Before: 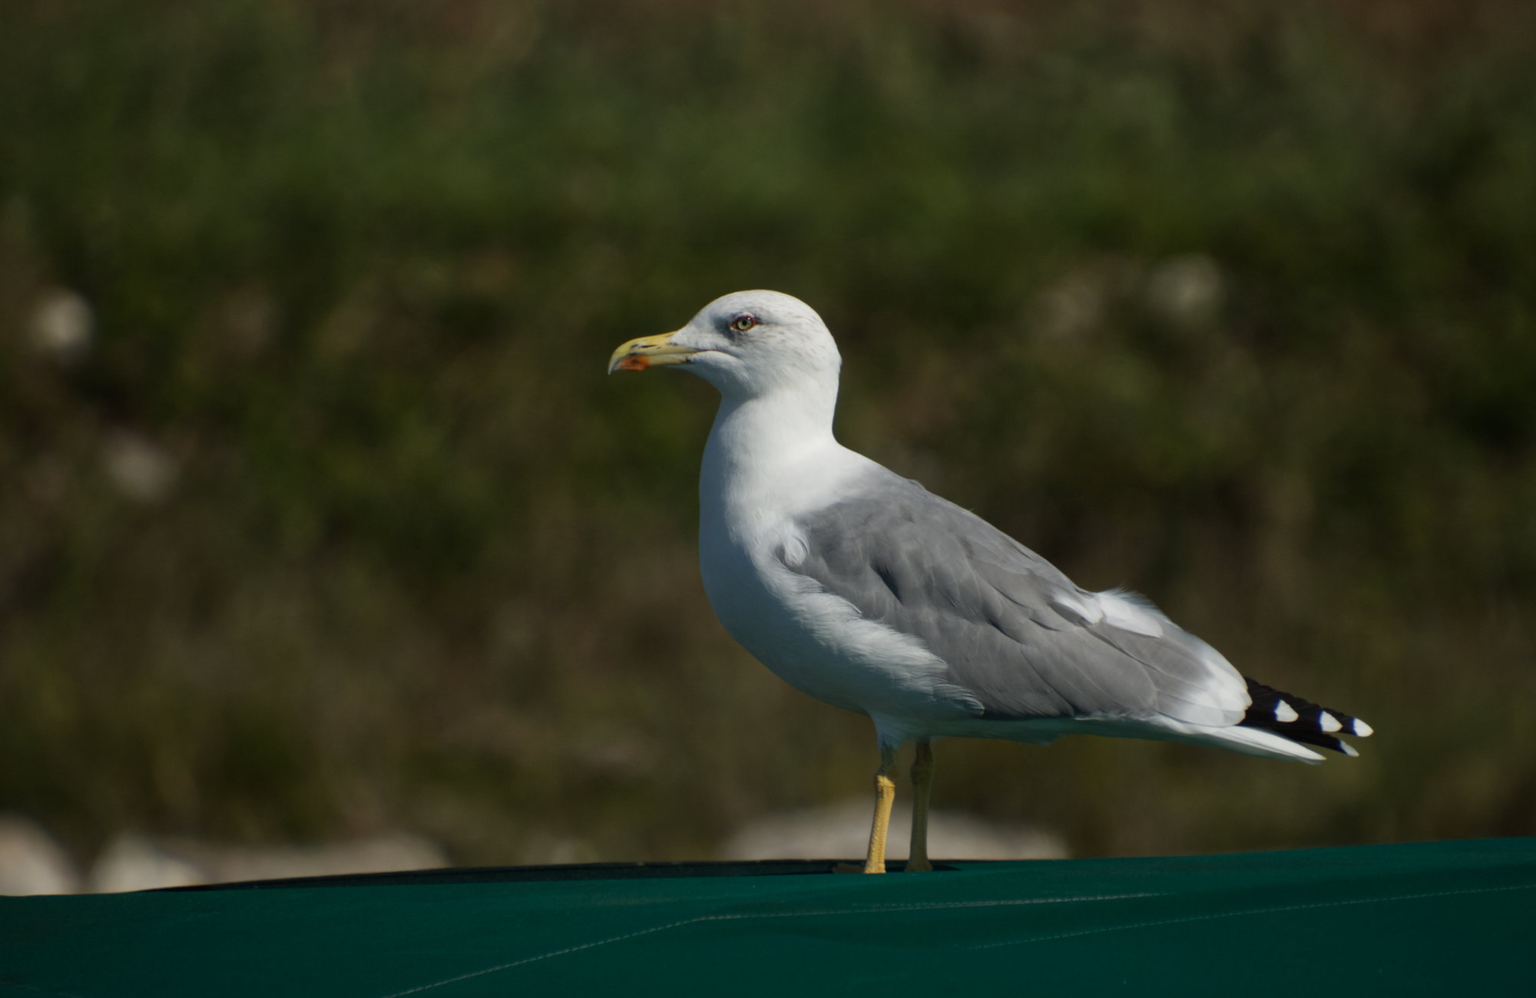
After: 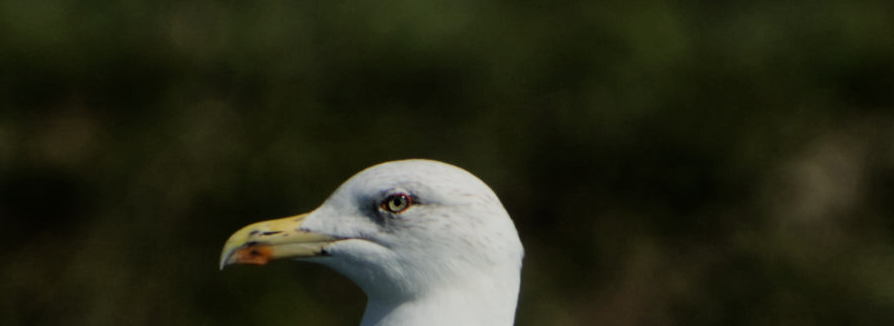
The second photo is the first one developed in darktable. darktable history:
crop: left 28.64%, top 16.832%, right 26.637%, bottom 58.055%
filmic rgb: threshold 3 EV, hardness 4.17, latitude 50%, contrast 1.1, preserve chrominance max RGB, color science v6 (2022), contrast in shadows safe, contrast in highlights safe, enable highlight reconstruction true
